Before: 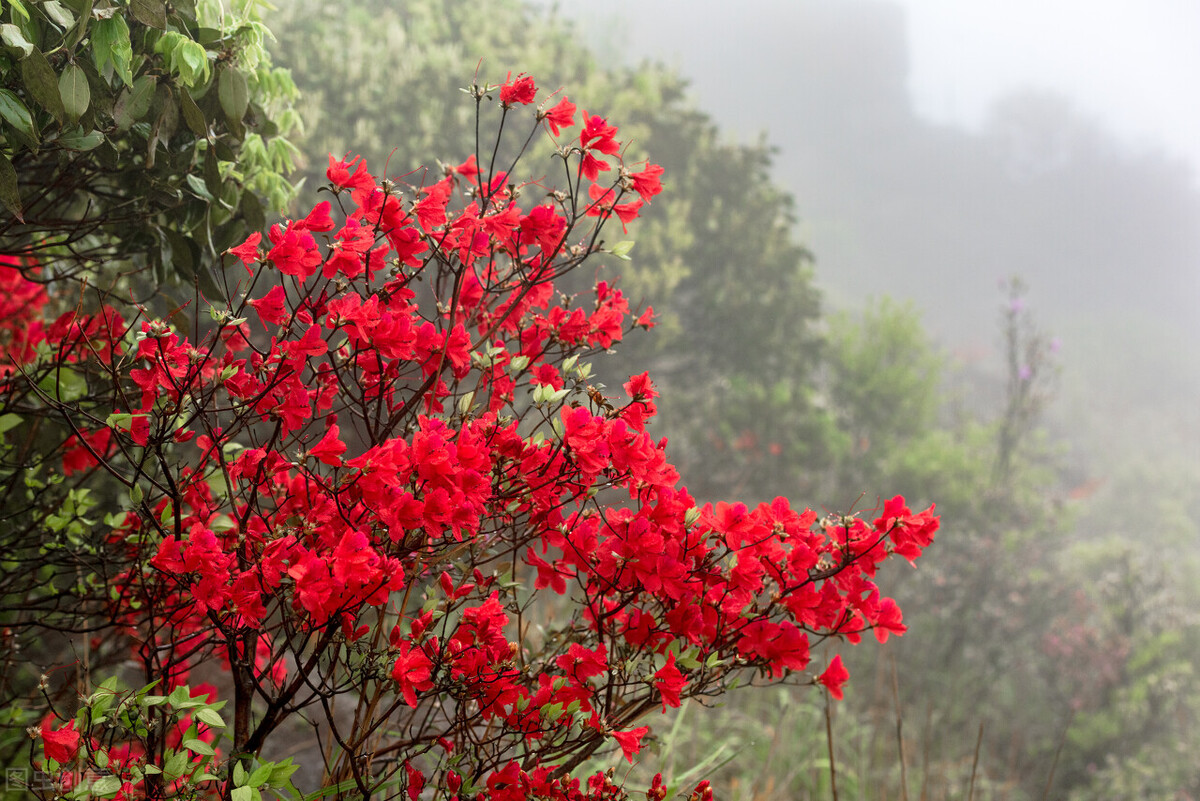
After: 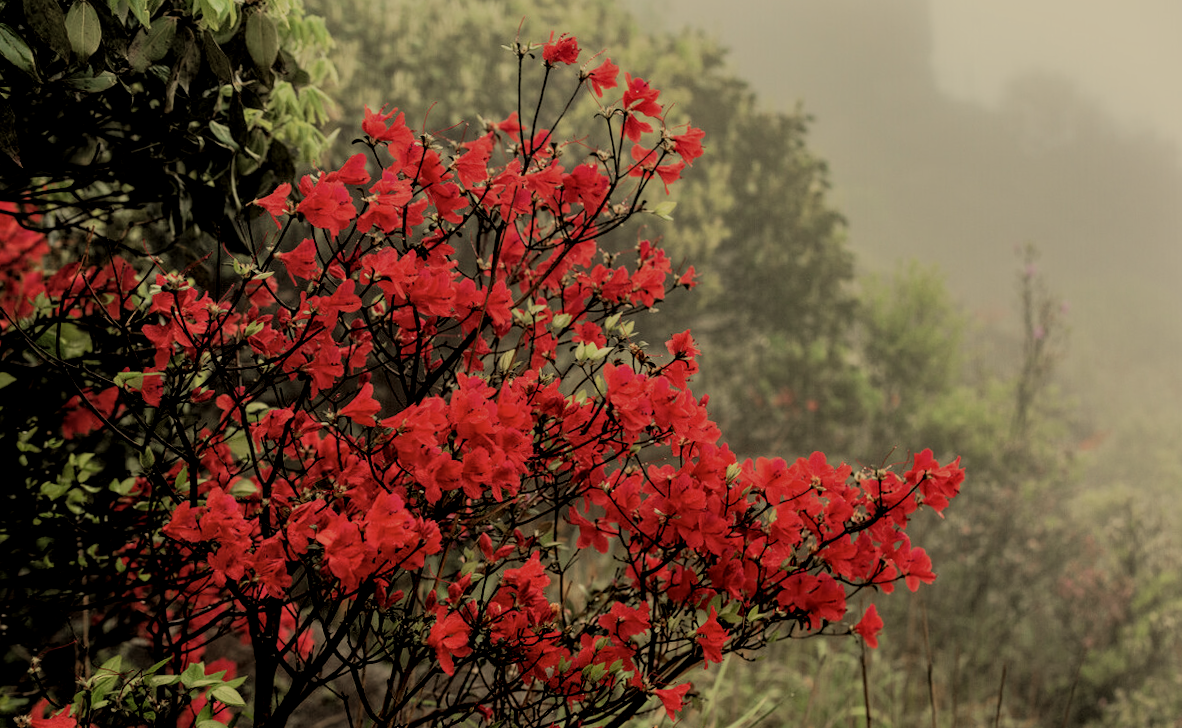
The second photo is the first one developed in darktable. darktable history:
exposure: black level correction 0, exposure -0.721 EV, compensate highlight preservation false
local contrast: on, module defaults
rotate and perspective: rotation -0.013°, lens shift (vertical) -0.027, lens shift (horizontal) 0.178, crop left 0.016, crop right 0.989, crop top 0.082, crop bottom 0.918
filmic rgb: black relative exposure -4.14 EV, white relative exposure 5.1 EV, hardness 2.11, contrast 1.165
white balance: red 1.08, blue 0.791
contrast brightness saturation: saturation -0.1
